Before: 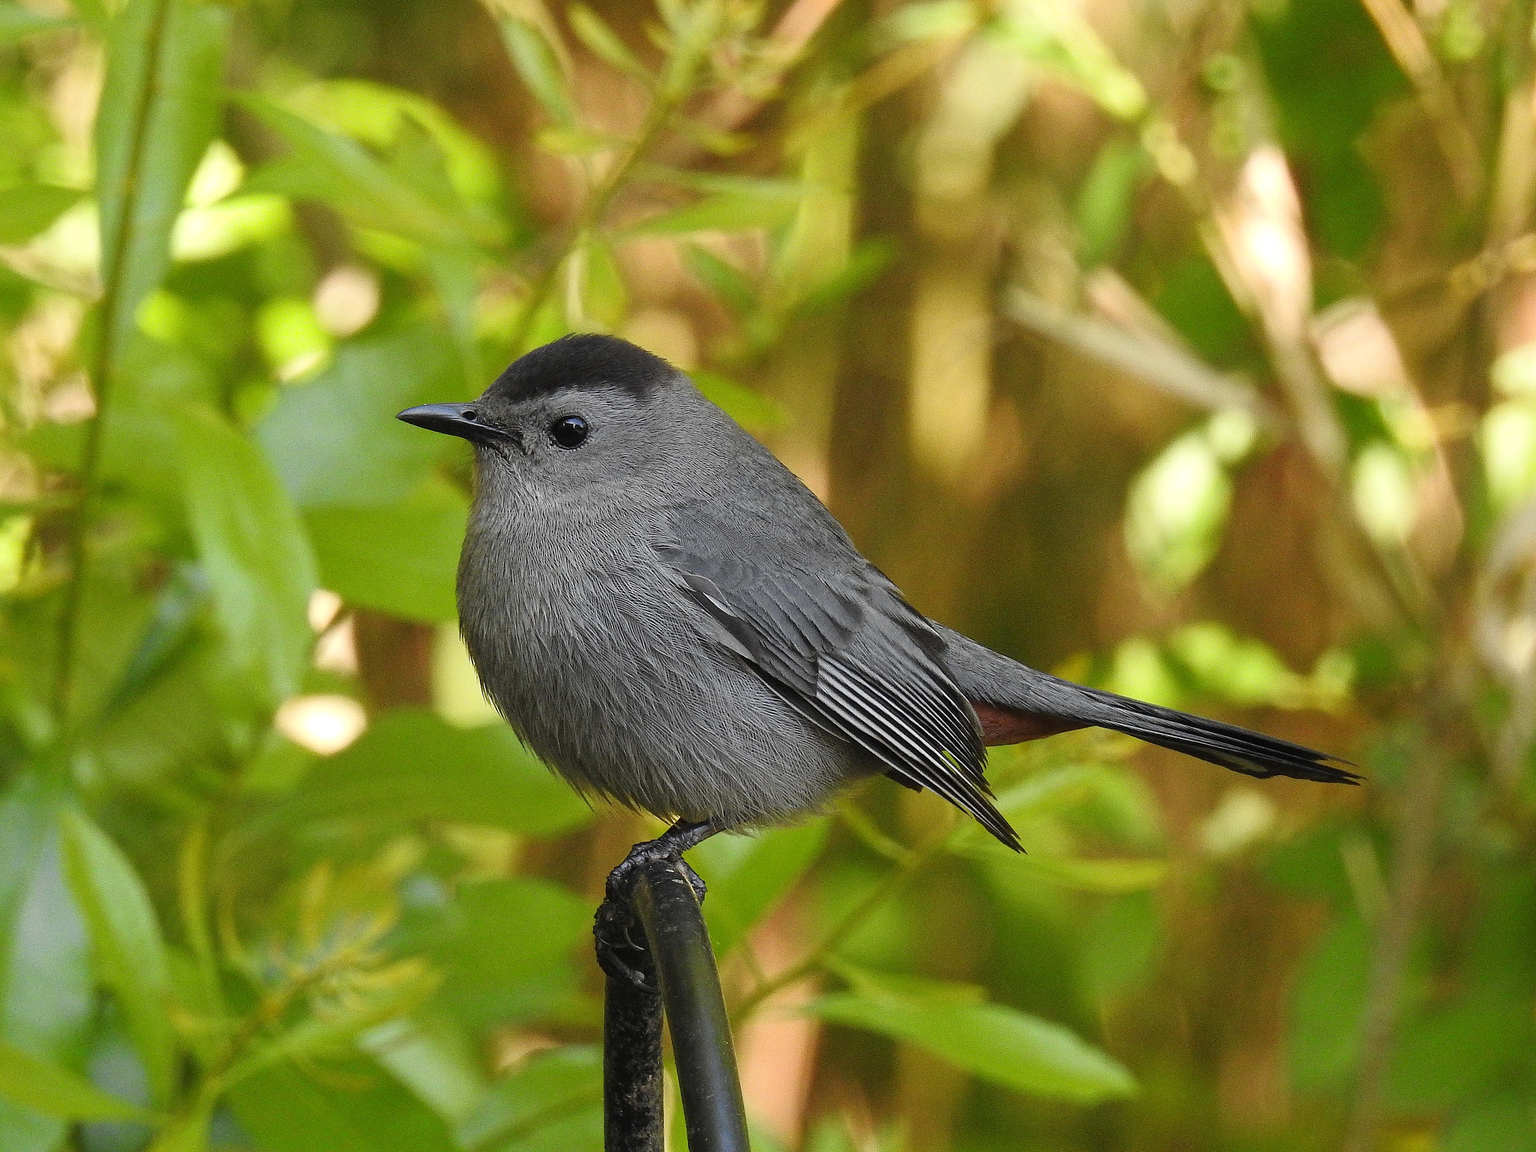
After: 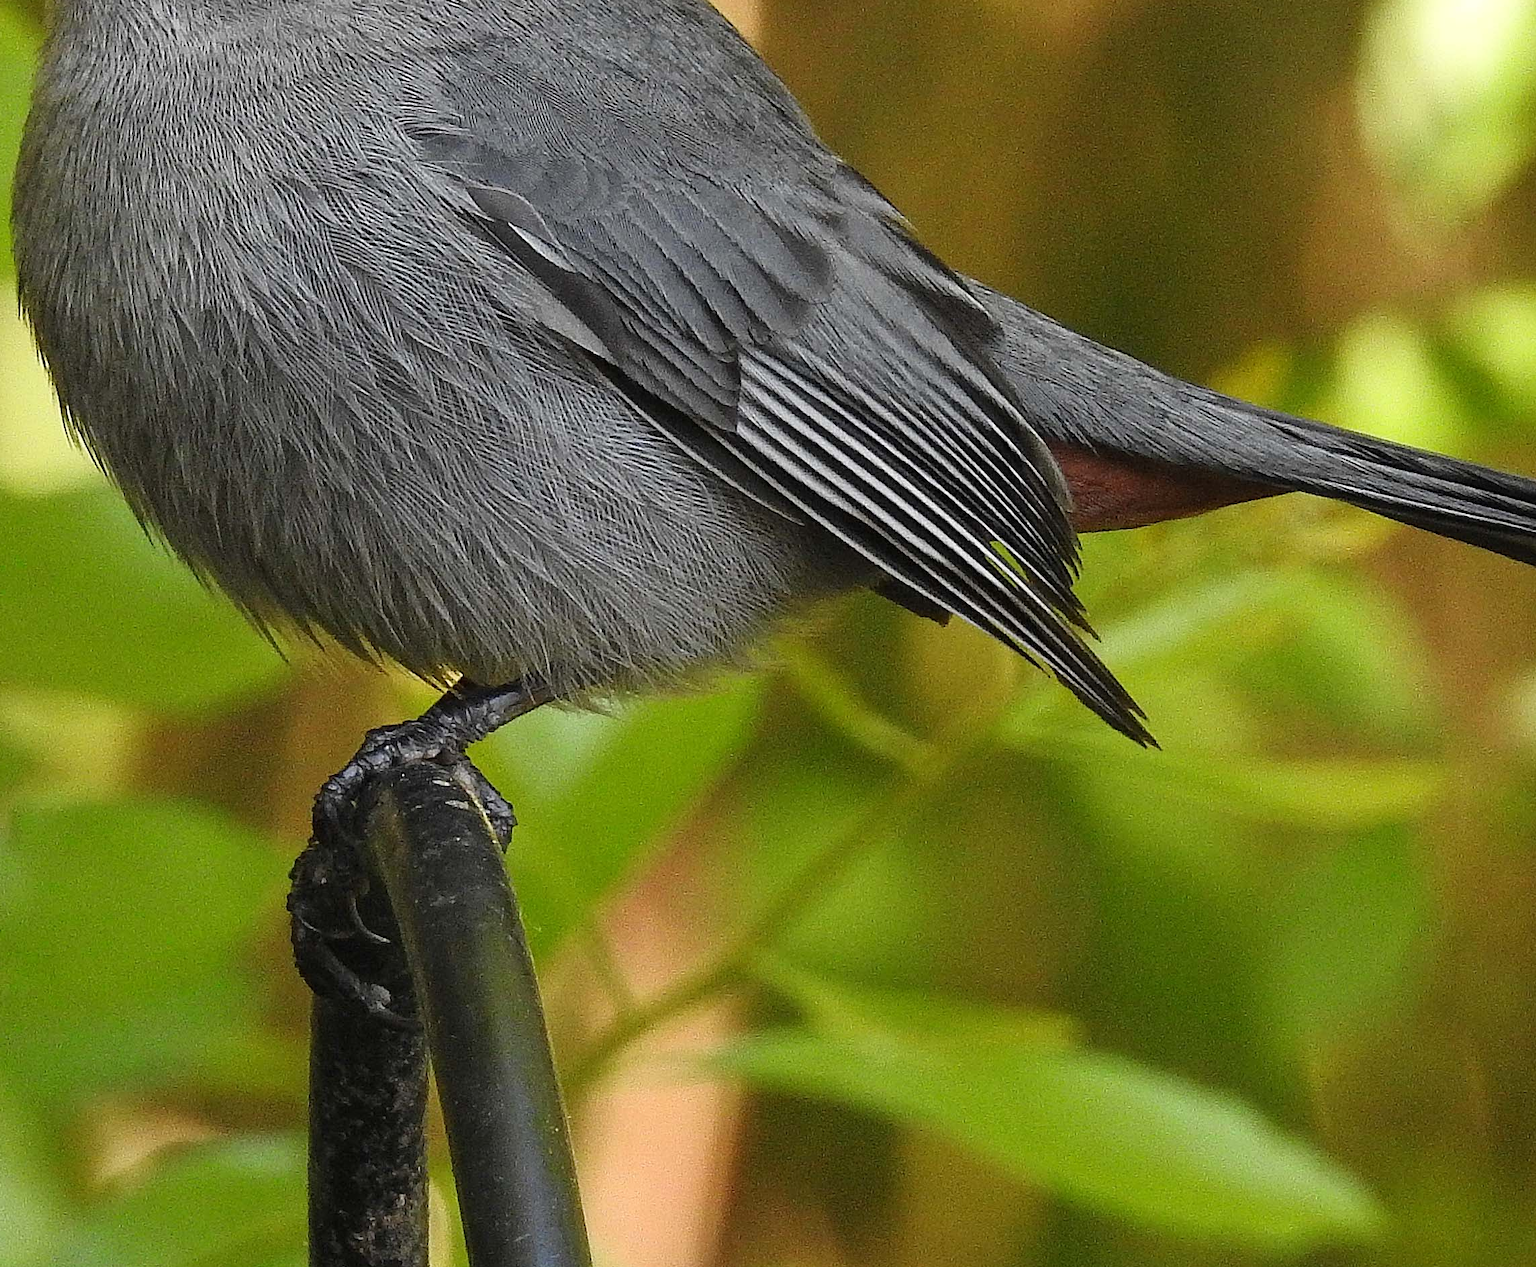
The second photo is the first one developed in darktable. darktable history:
crop: left 29.35%, top 41.85%, right 20.984%, bottom 3.513%
